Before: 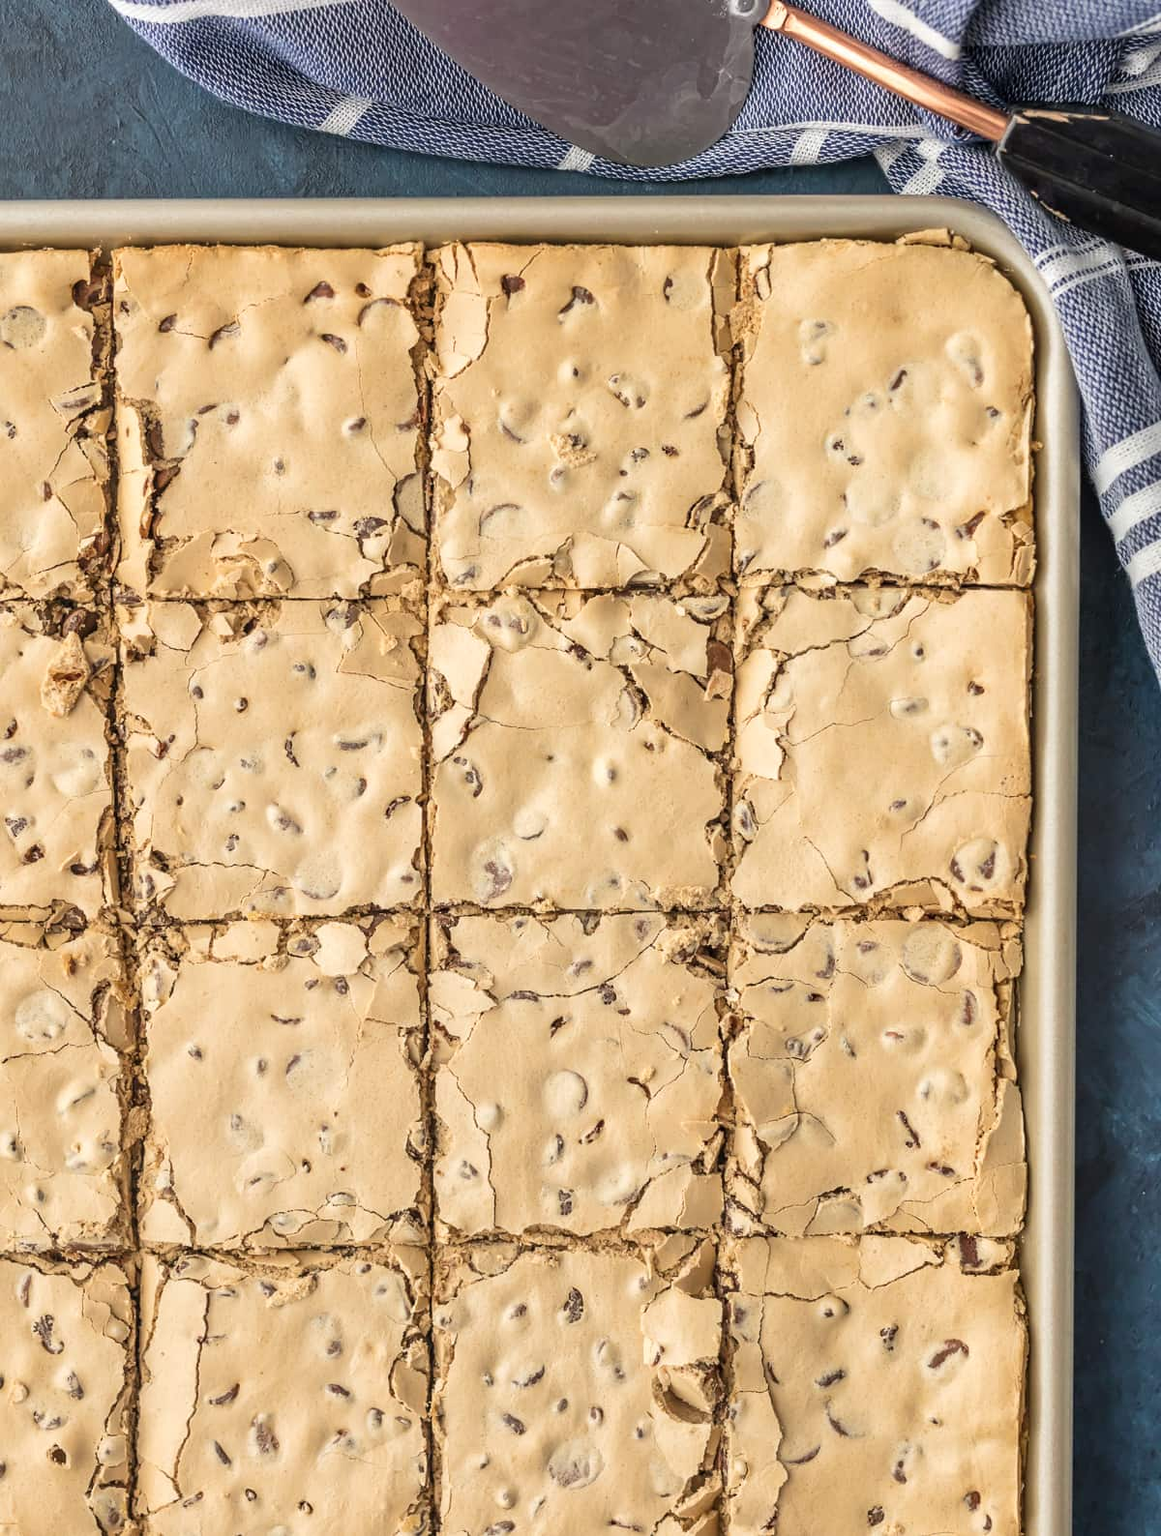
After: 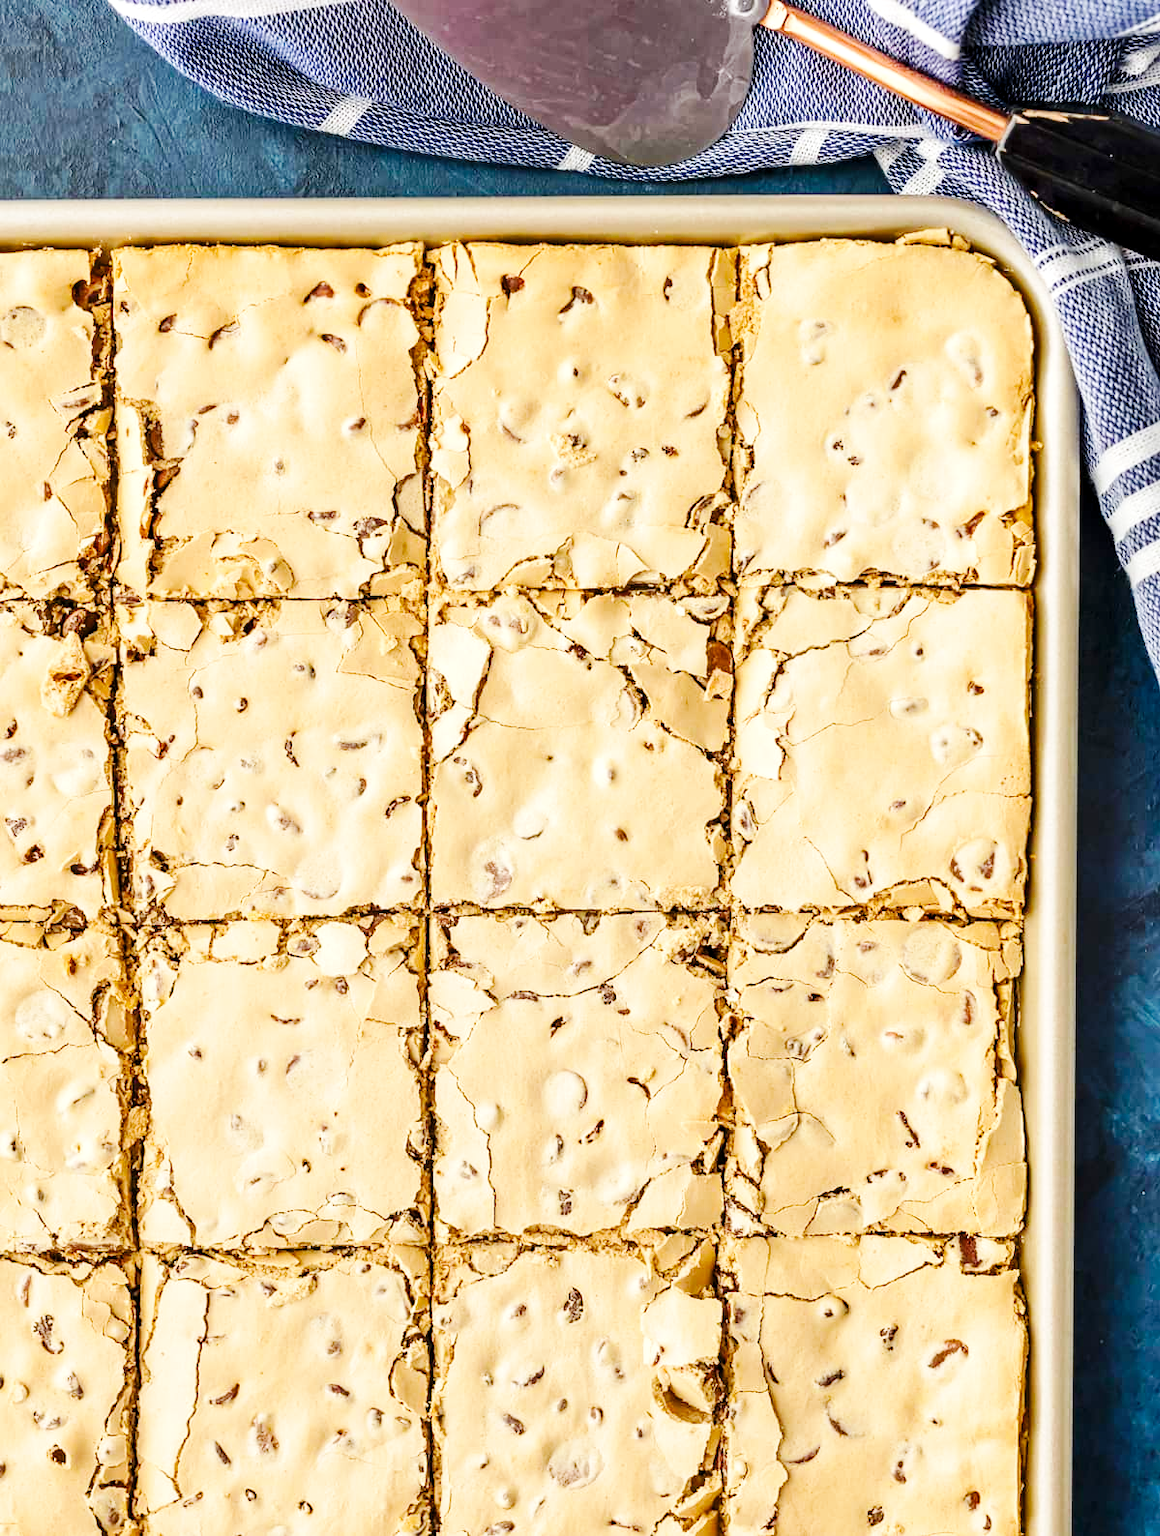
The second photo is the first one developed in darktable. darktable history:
base curve: curves: ch0 [(0, 0) (0.032, 0.025) (0.121, 0.166) (0.206, 0.329) (0.605, 0.79) (1, 1)], preserve colors none
color balance rgb: global offset › luminance -0.51%, perceptual saturation grading › global saturation 27.53%, perceptual saturation grading › highlights -25%, perceptual saturation grading › shadows 25%, perceptual brilliance grading › highlights 6.62%, perceptual brilliance grading › mid-tones 17.07%, perceptual brilliance grading › shadows -5.23%
